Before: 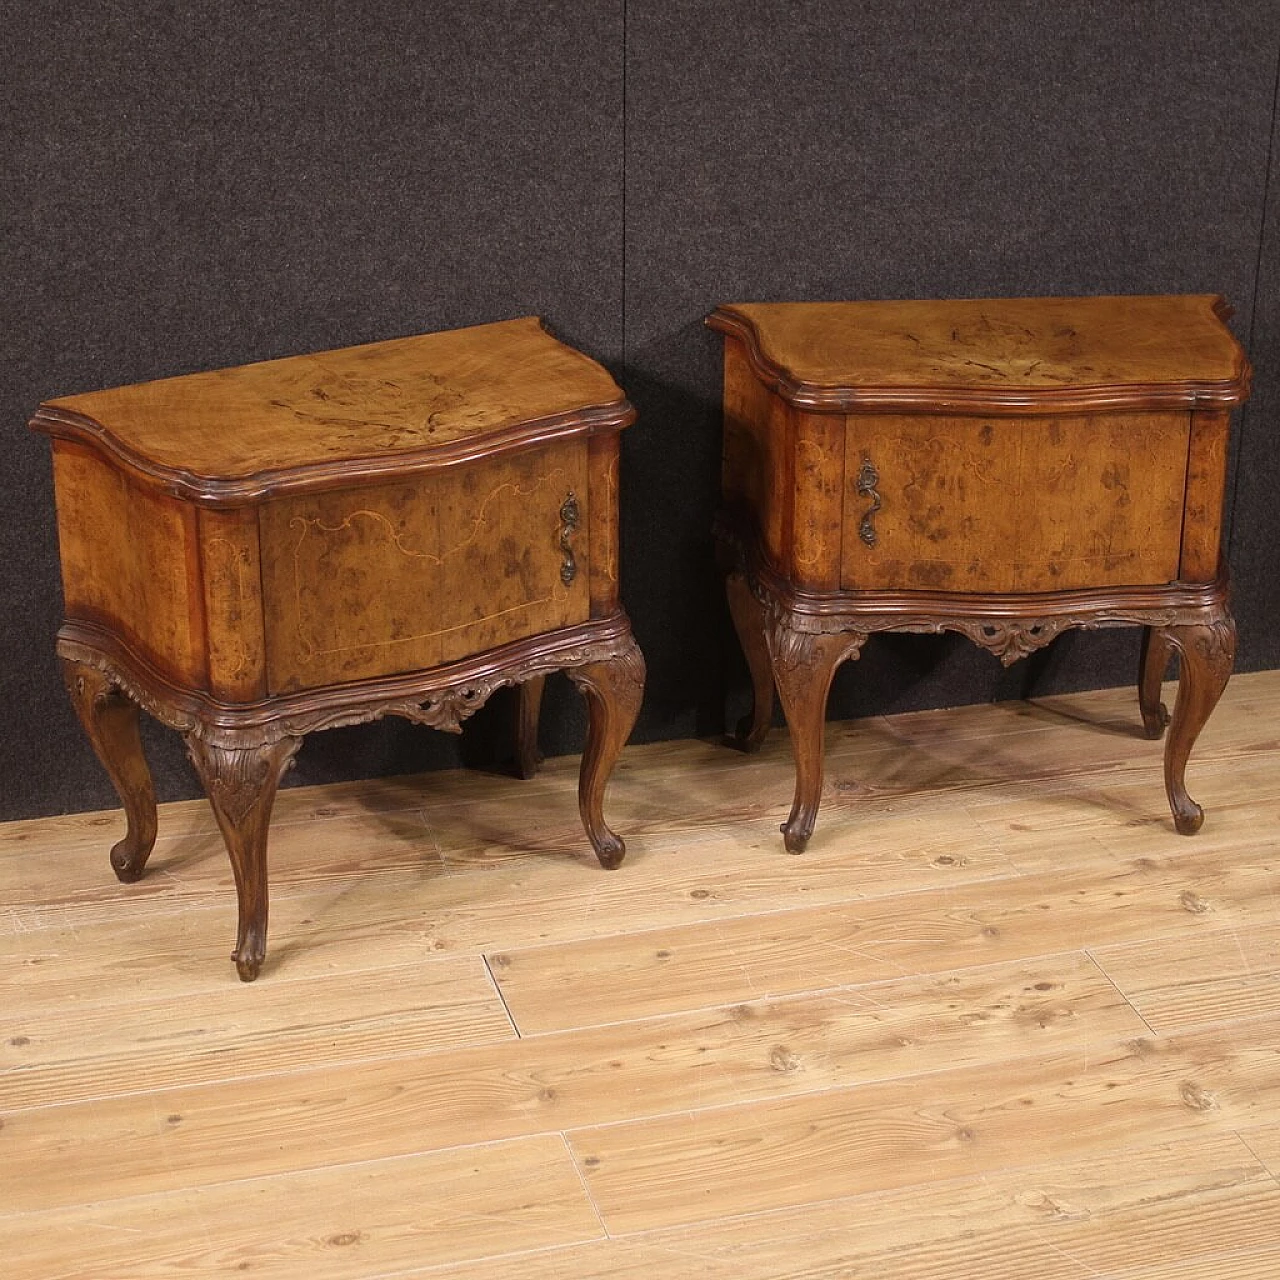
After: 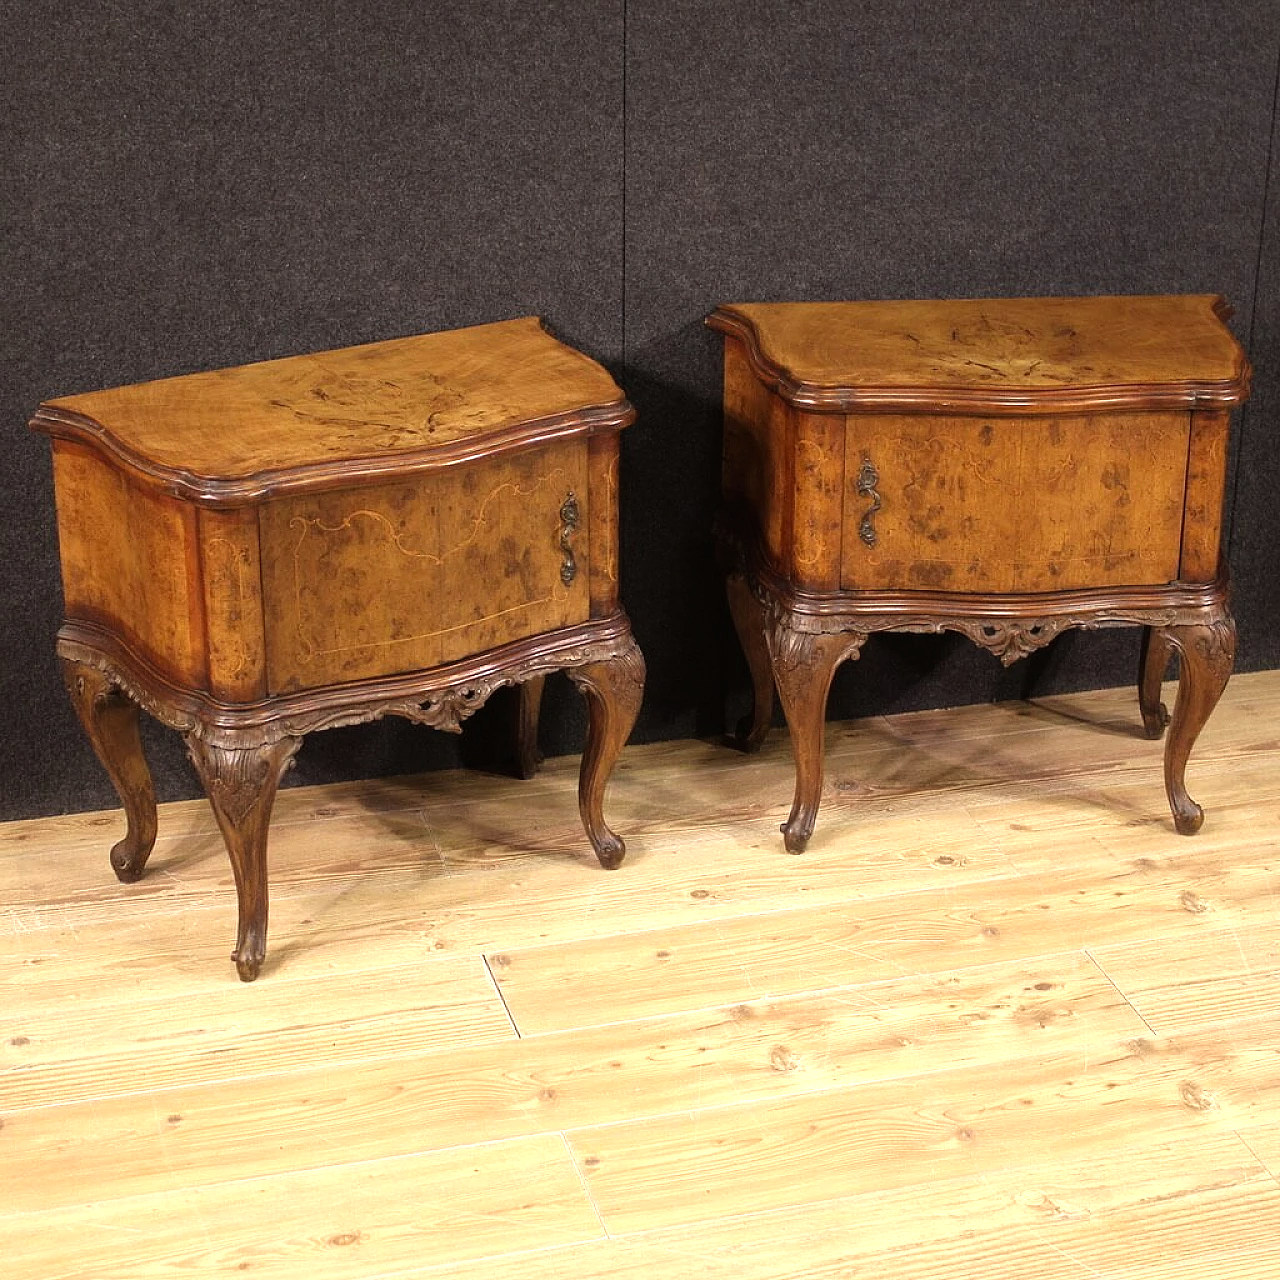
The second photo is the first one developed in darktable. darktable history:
tone equalizer: -8 EV -0.726 EV, -7 EV -0.704 EV, -6 EV -0.592 EV, -5 EV -0.402 EV, -3 EV 0.375 EV, -2 EV 0.6 EV, -1 EV 0.685 EV, +0 EV 0.77 EV
color correction: highlights a* -2.6, highlights b* 2.45
